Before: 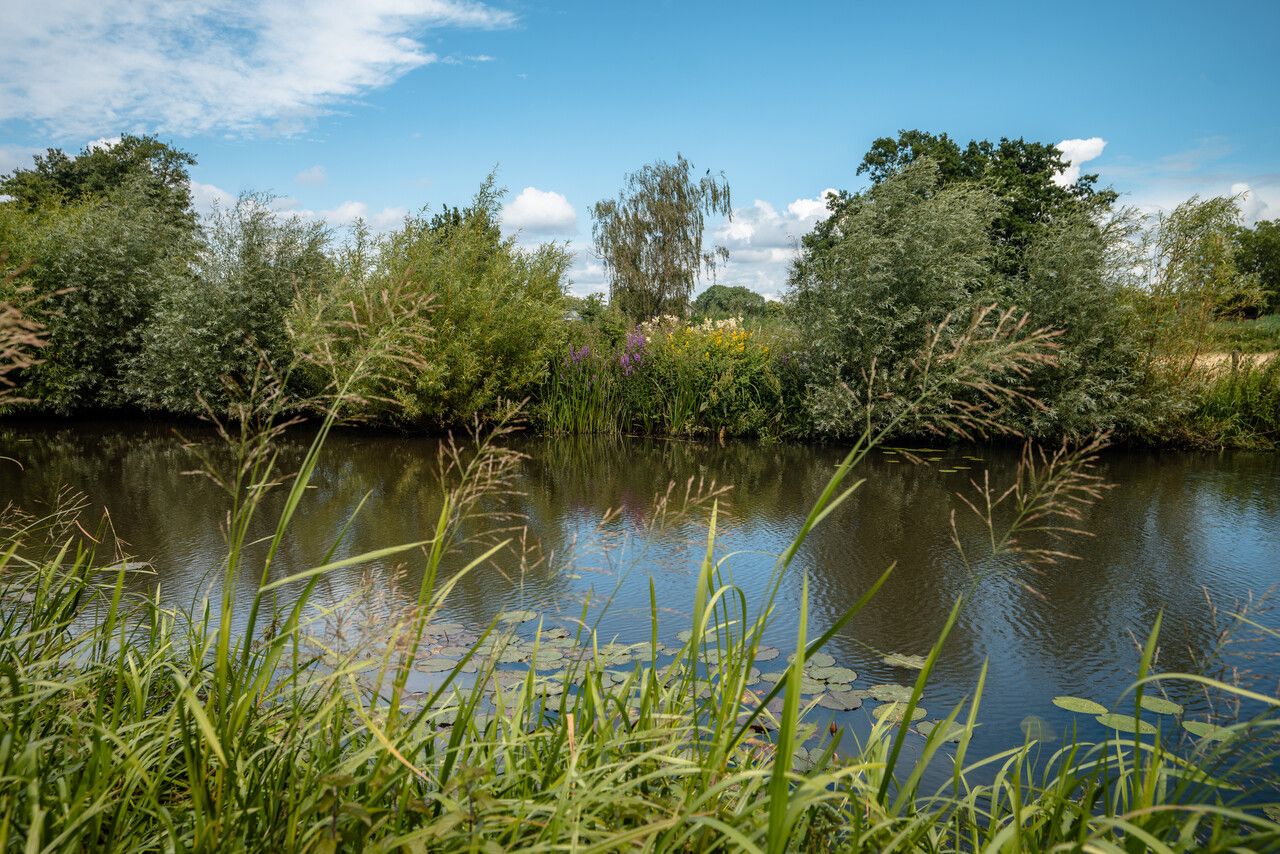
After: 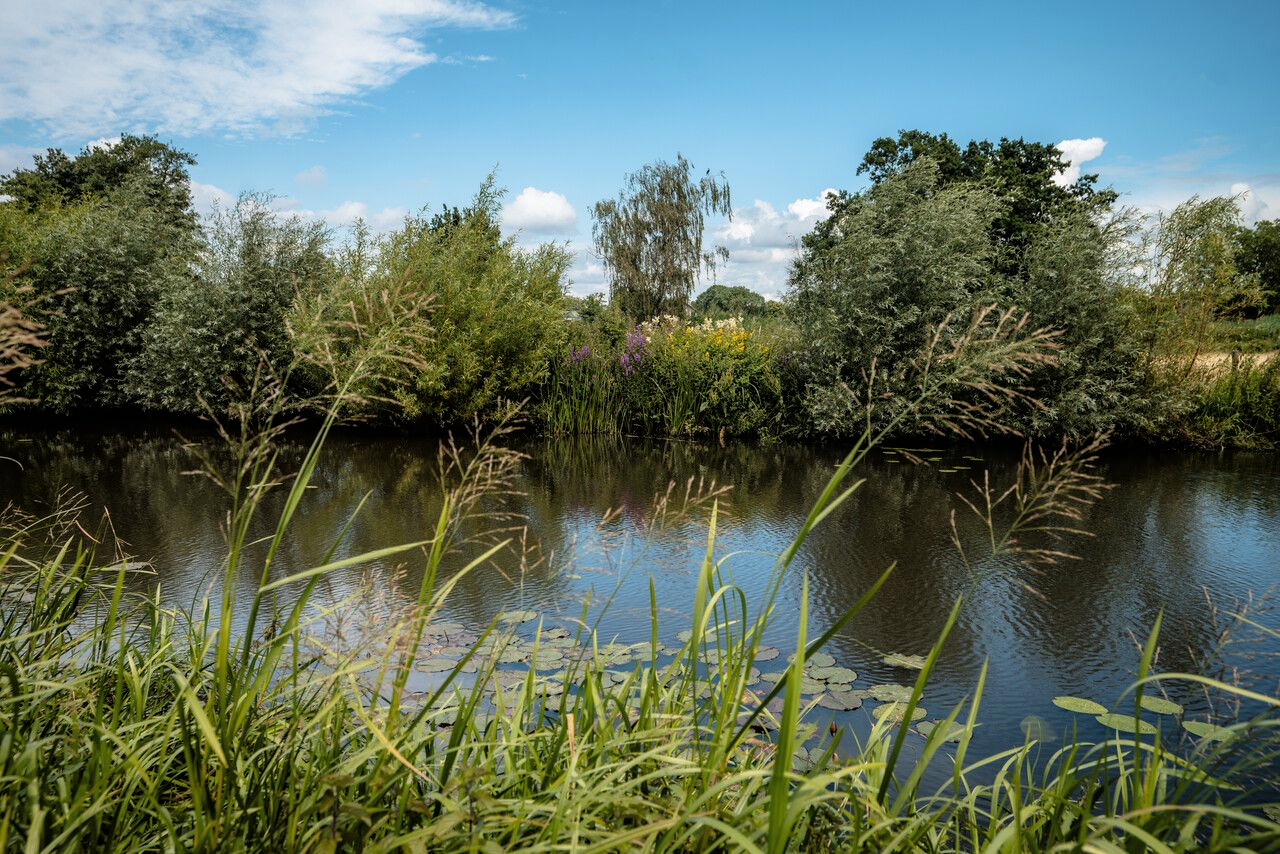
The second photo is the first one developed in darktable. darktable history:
tone curve: curves: ch0 [(0, 0) (0.003, 0.003) (0.011, 0.003) (0.025, 0.007) (0.044, 0.014) (0.069, 0.02) (0.1, 0.03) (0.136, 0.054) (0.177, 0.099) (0.224, 0.156) (0.277, 0.227) (0.335, 0.302) (0.399, 0.375) (0.468, 0.456) (0.543, 0.54) (0.623, 0.625) (0.709, 0.717) (0.801, 0.807) (0.898, 0.895) (1, 1)], color space Lab, linked channels, preserve colors none
